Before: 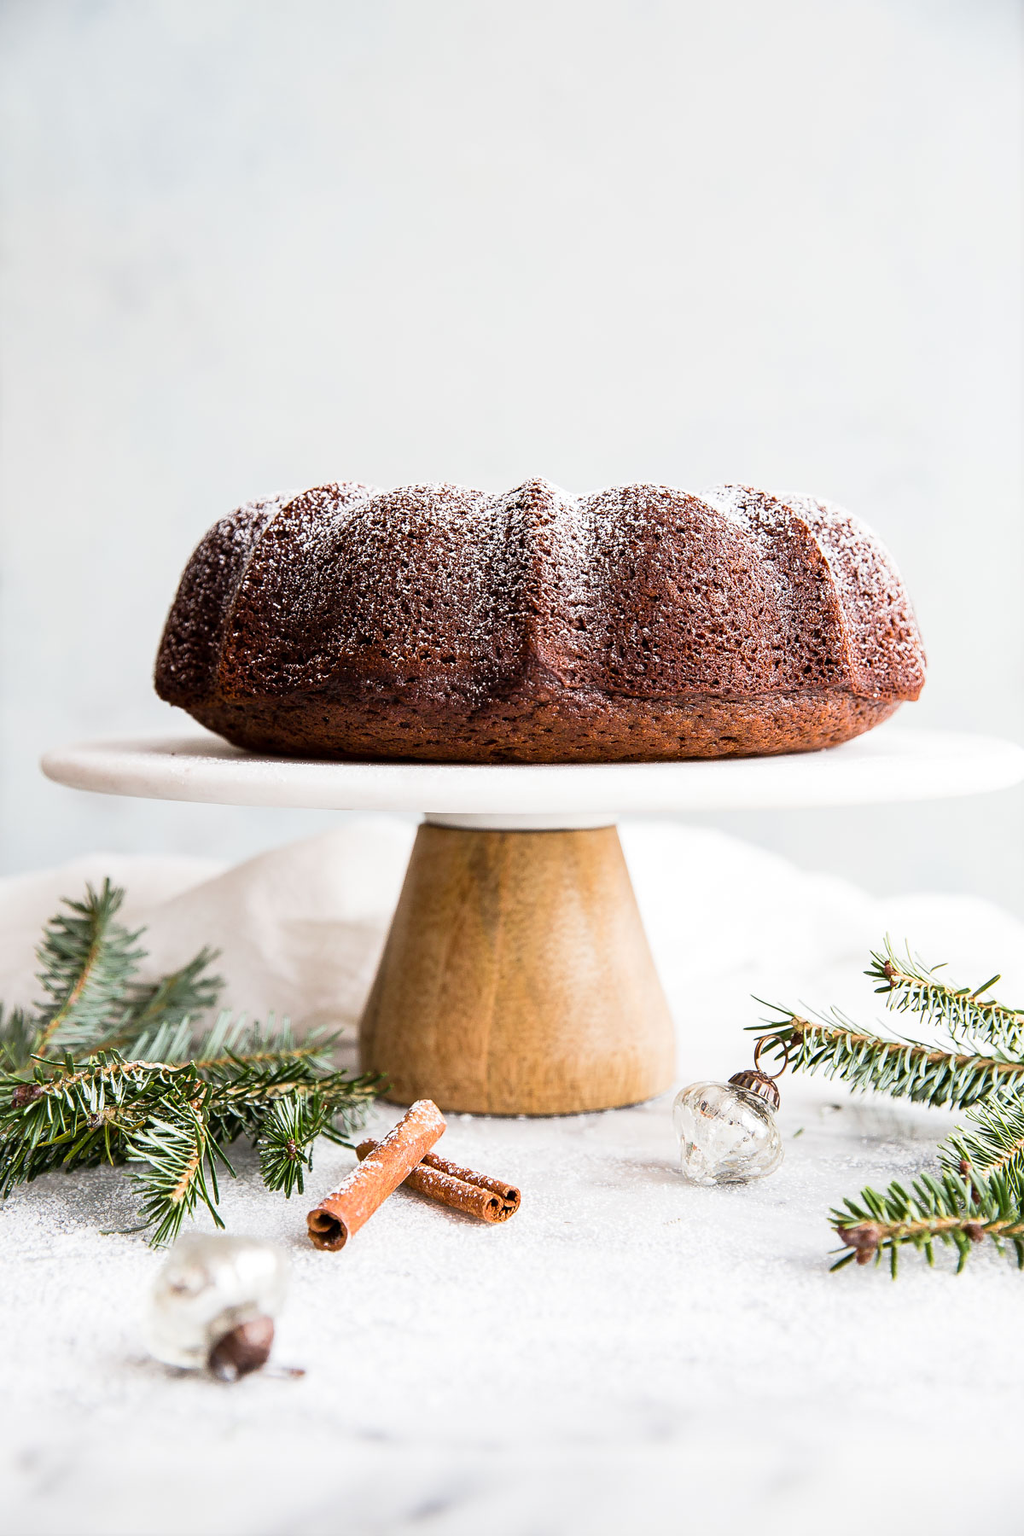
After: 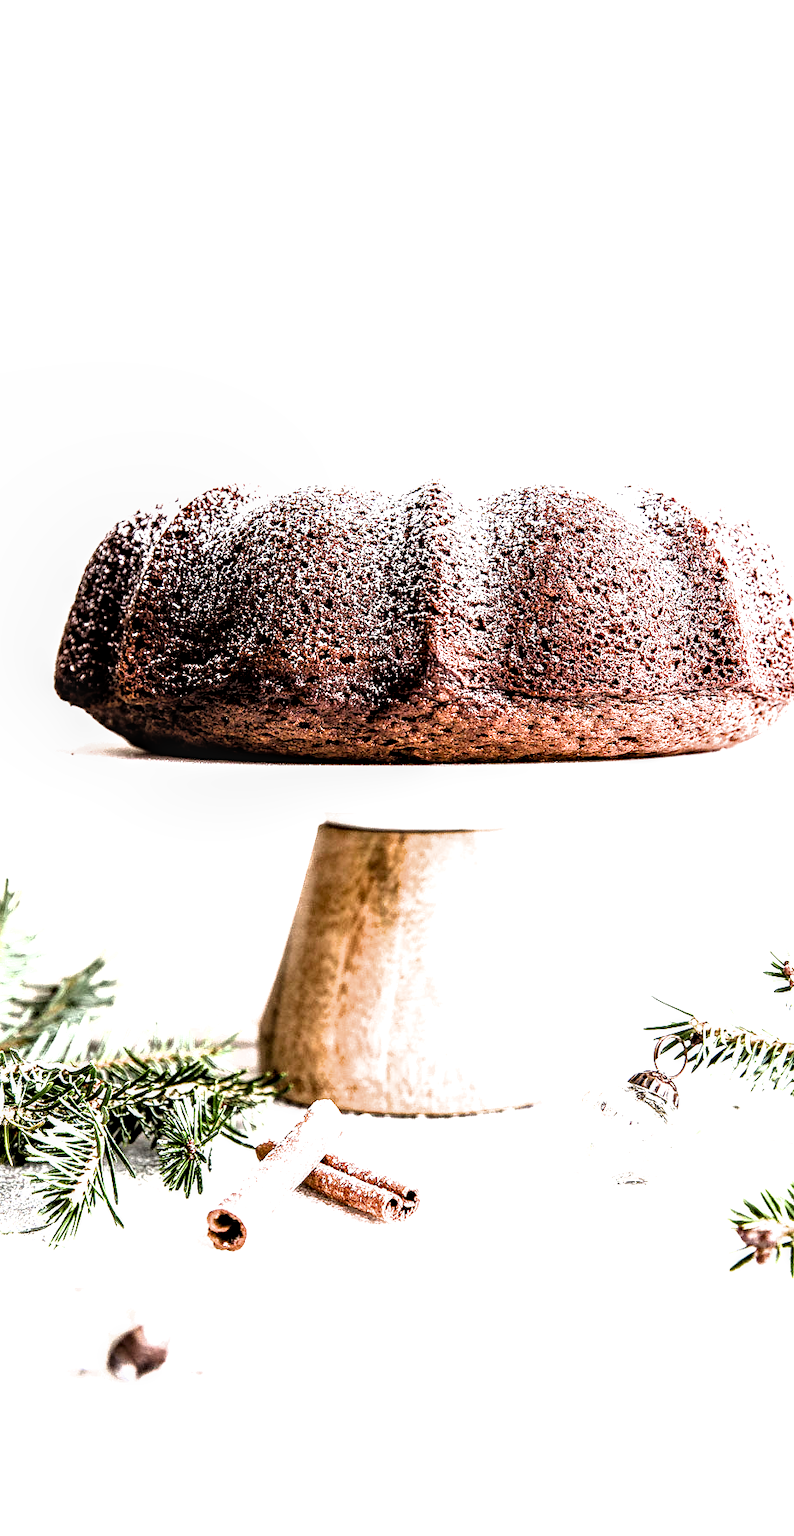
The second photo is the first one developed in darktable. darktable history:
local contrast: highlights 60%, shadows 59%, detail 160%
filmic rgb: black relative exposure -8.2 EV, white relative exposure 2.23 EV, threshold 5.96 EV, hardness 7.11, latitude 86.5%, contrast 1.686, highlights saturation mix -4.09%, shadows ↔ highlights balance -2.97%, iterations of high-quality reconstruction 10, contrast in shadows safe, enable highlight reconstruction true
exposure: black level correction 0, exposure 1.199 EV, compensate highlight preservation false
crop: left 9.86%, right 12.531%
